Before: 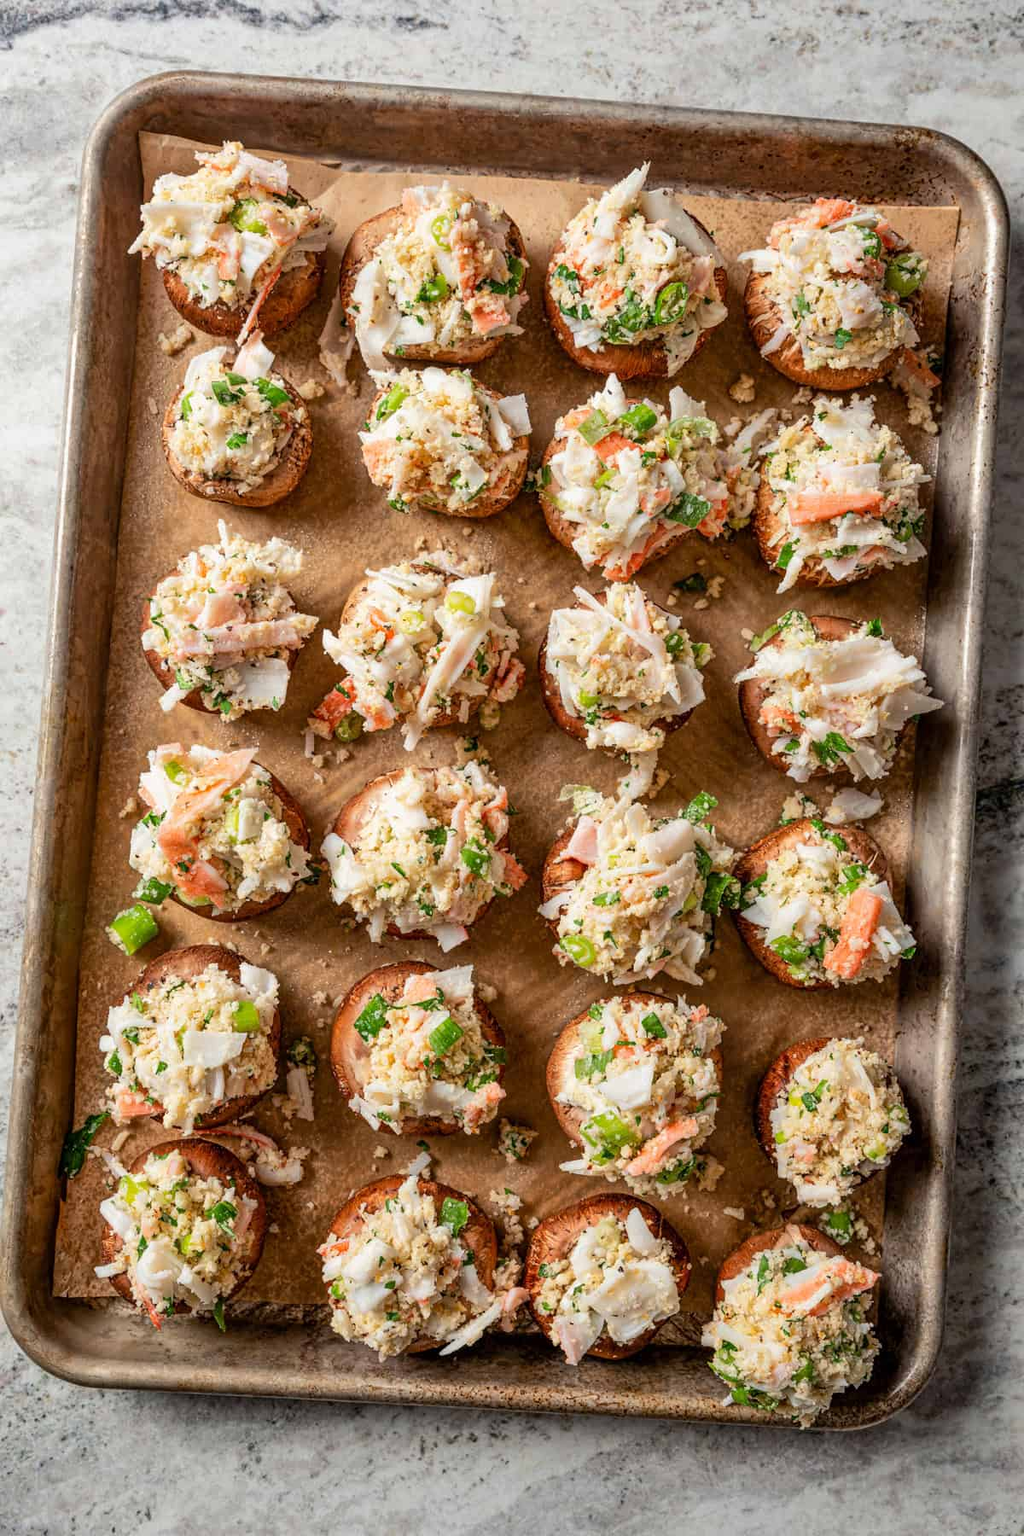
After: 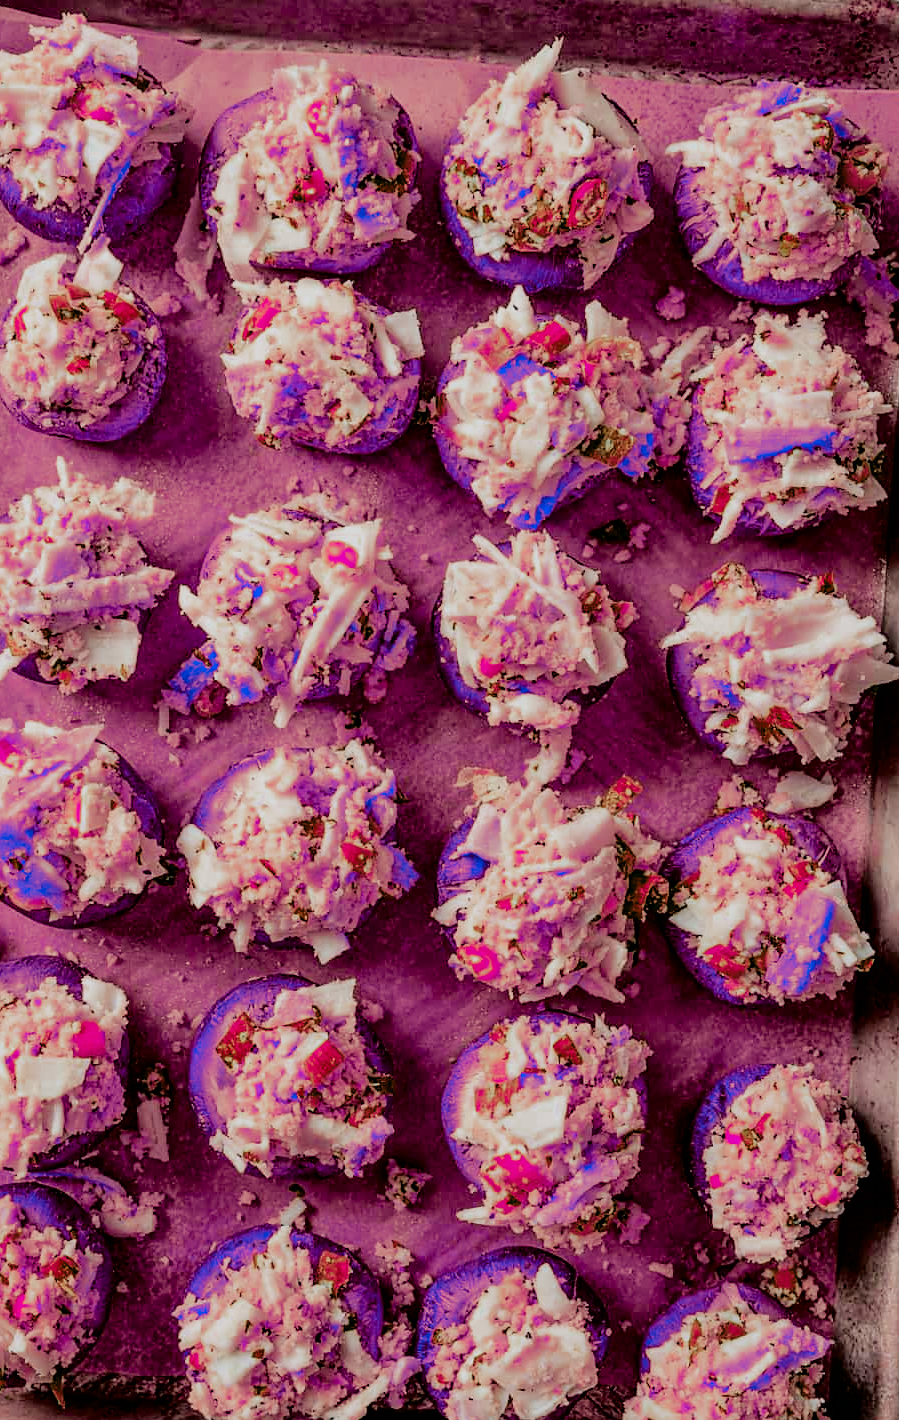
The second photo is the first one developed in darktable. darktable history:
tone equalizer: edges refinement/feathering 500, mask exposure compensation -1.57 EV, preserve details no
crop: left 16.589%, top 8.465%, right 8.485%, bottom 12.632%
exposure: black level correction 0.001, exposure -0.122 EV, compensate exposure bias true, compensate highlight preservation false
color zones: curves: ch0 [(0.826, 0.353)]; ch1 [(0.242, 0.647) (0.889, 0.342)]; ch2 [(0.246, 0.089) (0.969, 0.068)]
tone curve: curves: ch0 [(0, 0) (0.003, 0.003) (0.011, 0.006) (0.025, 0.015) (0.044, 0.025) (0.069, 0.034) (0.1, 0.052) (0.136, 0.092) (0.177, 0.157) (0.224, 0.228) (0.277, 0.305) (0.335, 0.392) (0.399, 0.466) (0.468, 0.543) (0.543, 0.612) (0.623, 0.692) (0.709, 0.78) (0.801, 0.865) (0.898, 0.935) (1, 1)], color space Lab, independent channels, preserve colors none
sharpen: radius 1.602, amount 0.357, threshold 1.353
filmic rgb: black relative exposure -7.21 EV, white relative exposure 5.36 EV, hardness 3.02
